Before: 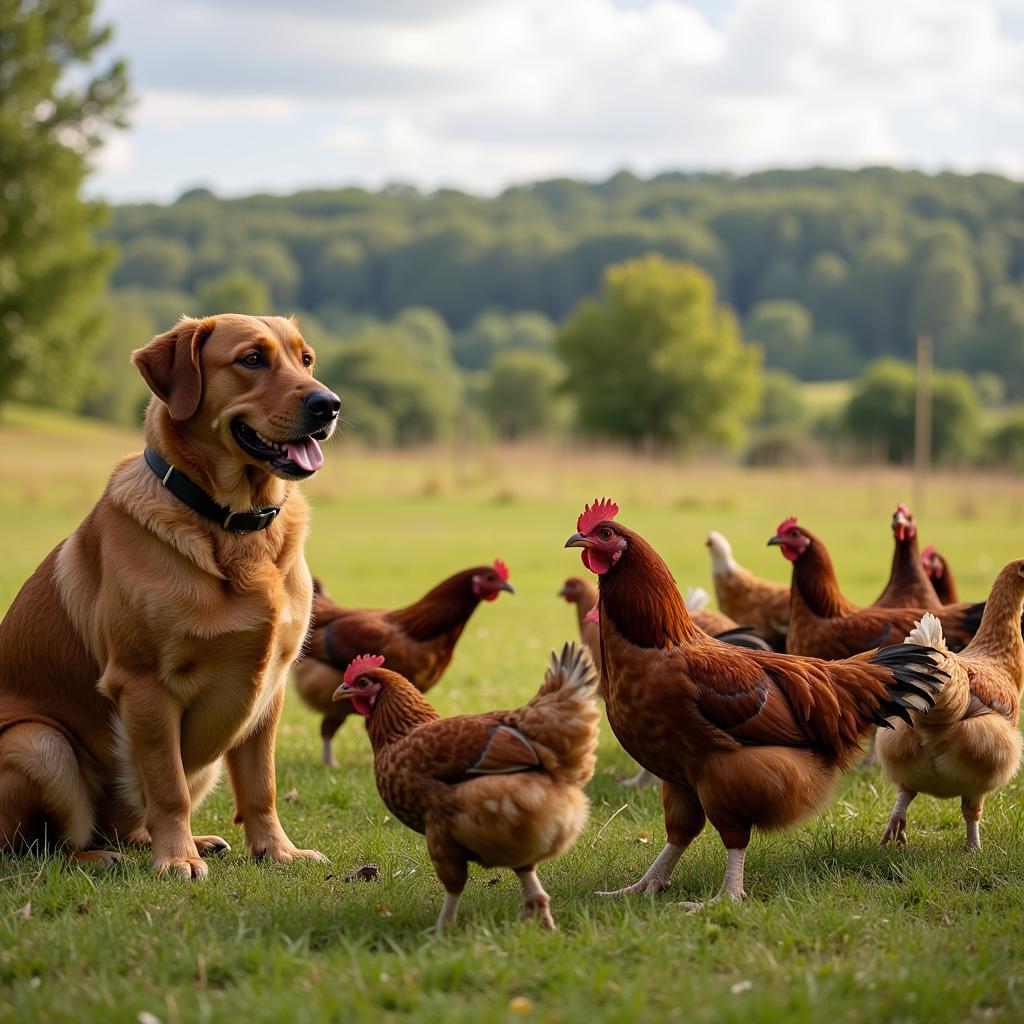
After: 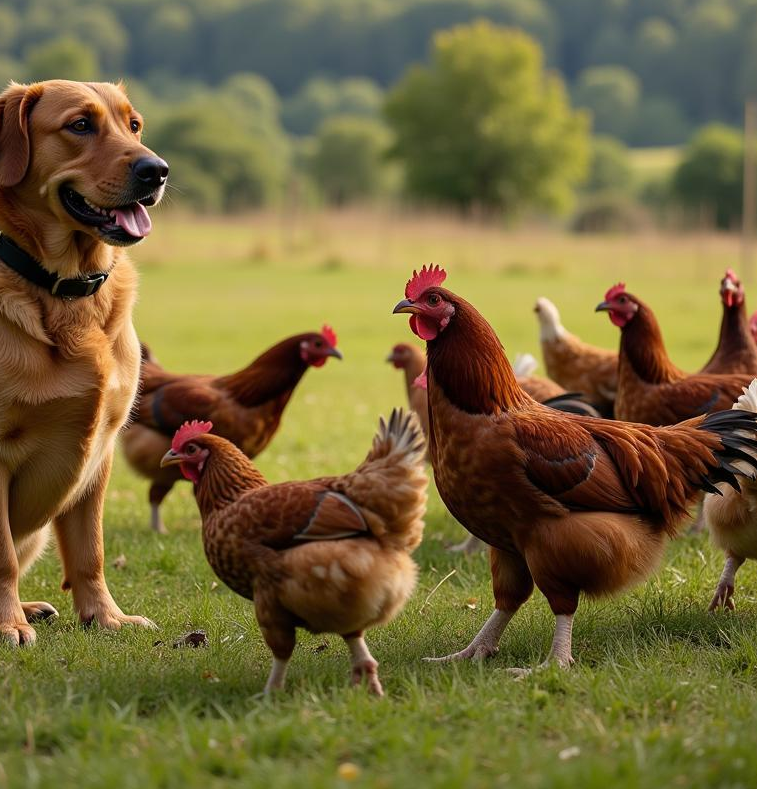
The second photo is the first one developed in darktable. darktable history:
crop: left 16.871%, top 22.857%, right 9.116%
bloom: size 9%, threshold 100%, strength 7%
